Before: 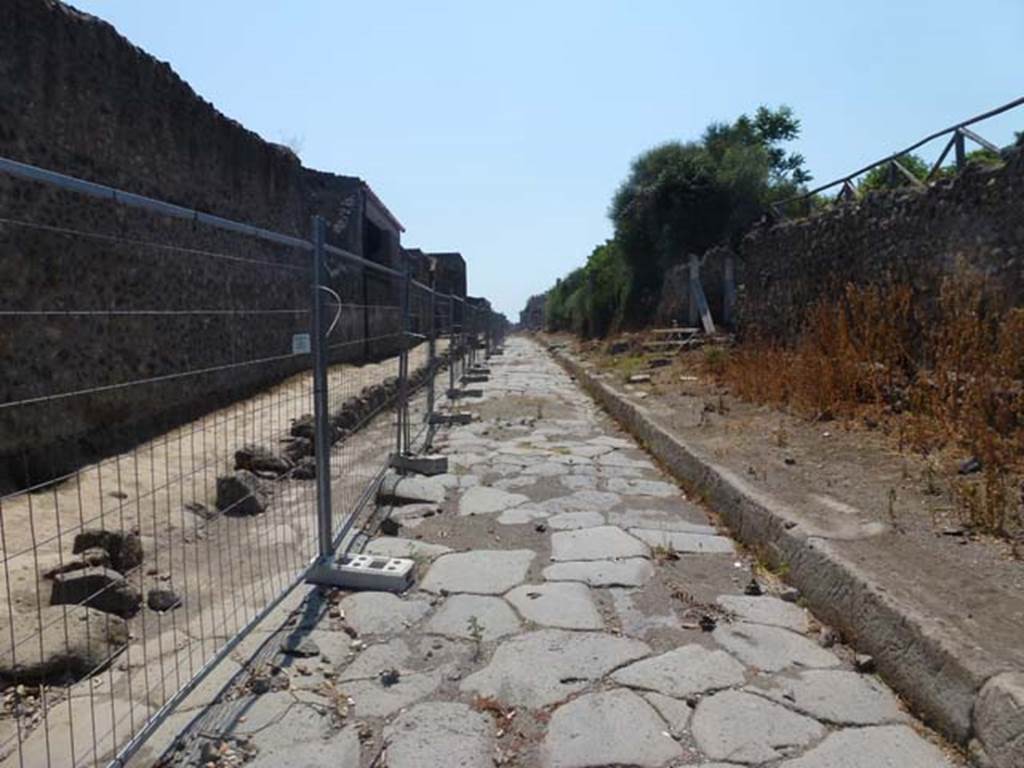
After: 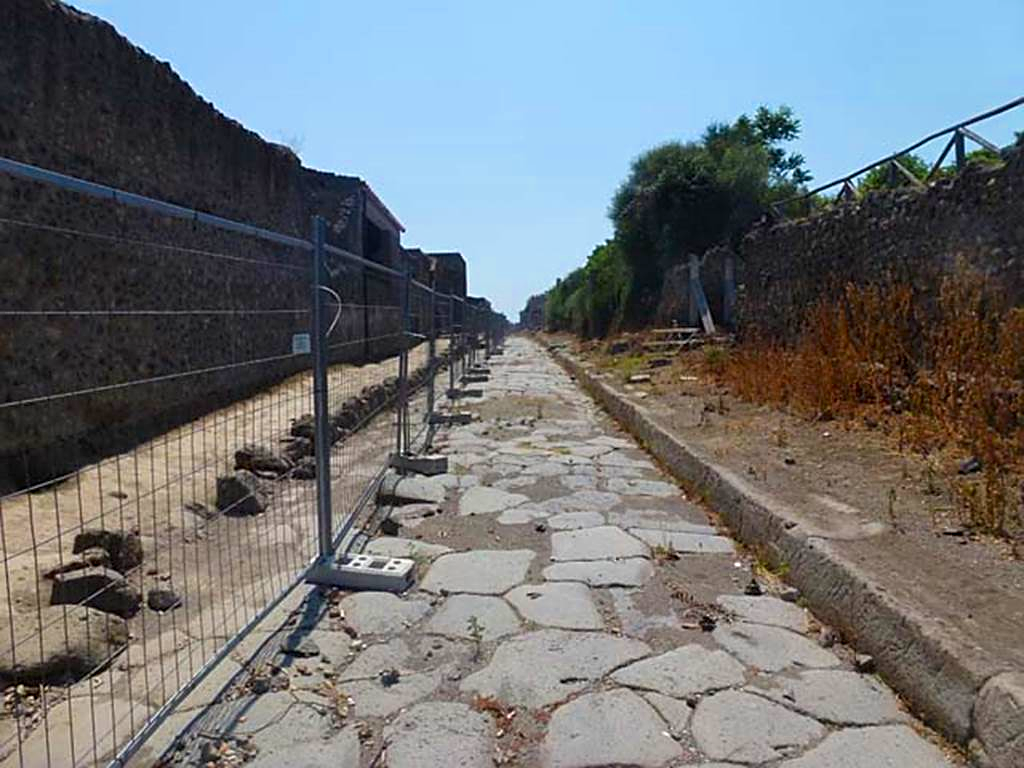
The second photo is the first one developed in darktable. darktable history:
sharpen: on, module defaults
color zones: curves: ch0 [(0, 0.613) (0.01, 0.613) (0.245, 0.448) (0.498, 0.529) (0.642, 0.665) (0.879, 0.777) (0.99, 0.613)]; ch1 [(0, 0) (0.143, 0) (0.286, 0) (0.429, 0) (0.571, 0) (0.714, 0) (0.857, 0)], mix -138.01%
tone equalizer: on, module defaults
